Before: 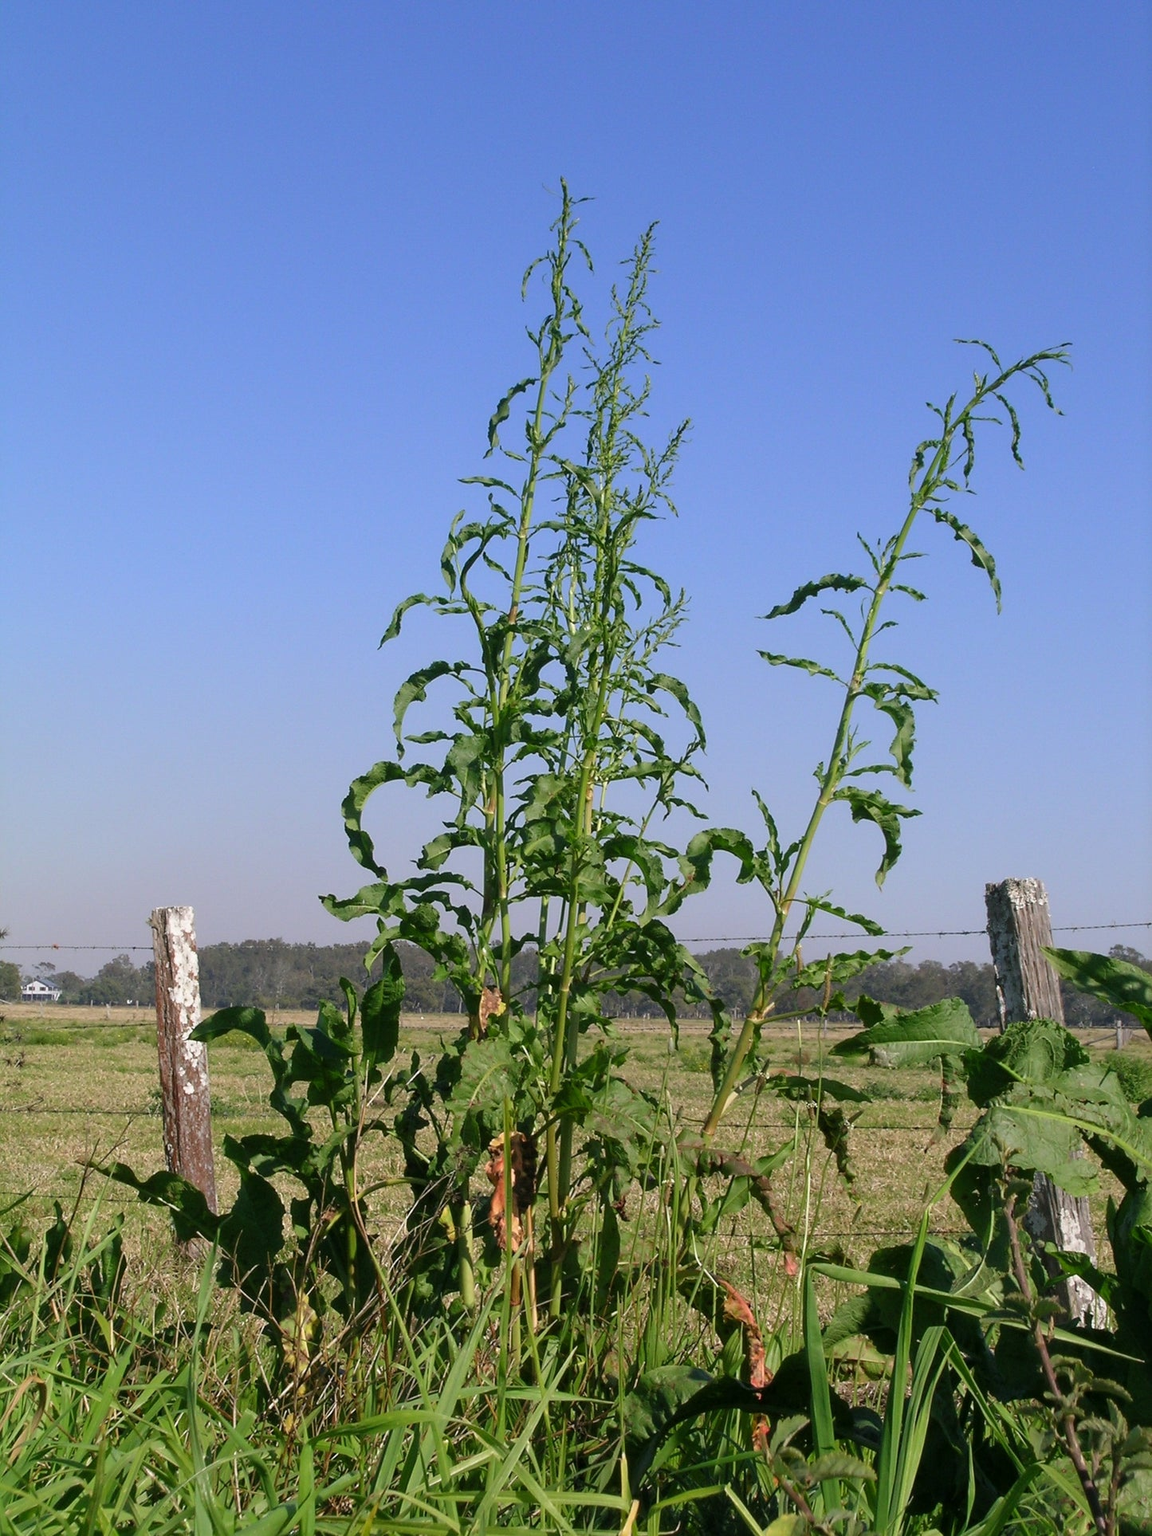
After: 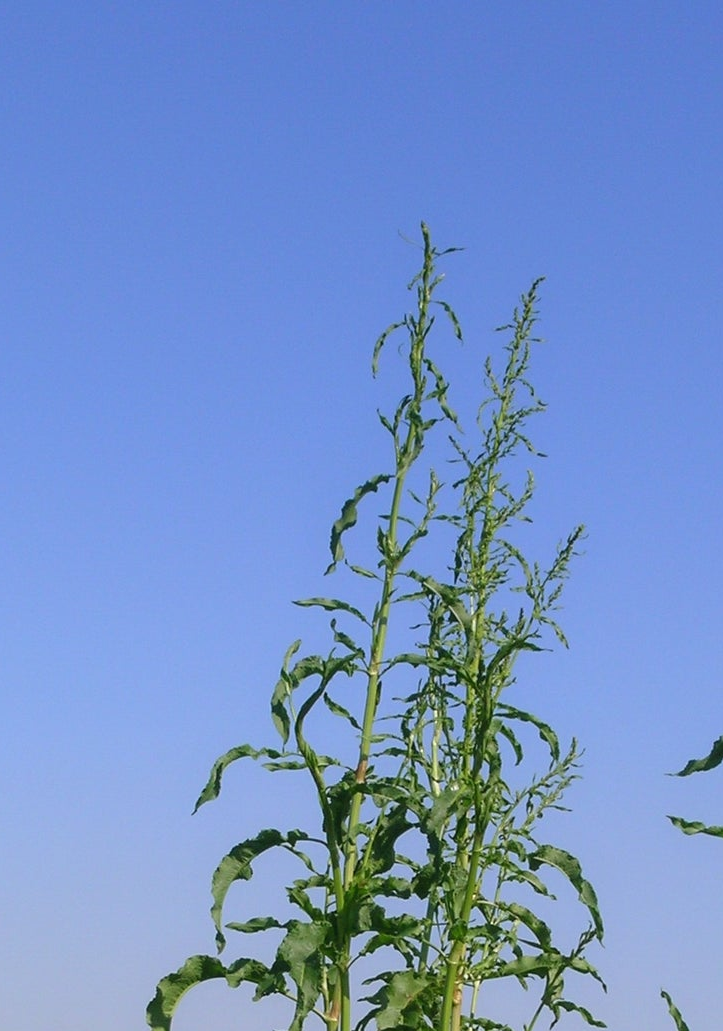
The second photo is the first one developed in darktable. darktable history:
crop: left 19.556%, right 30.401%, bottom 46.458%
contrast equalizer: y [[0.5, 0.5, 0.472, 0.5, 0.5, 0.5], [0.5 ×6], [0.5 ×6], [0 ×6], [0 ×6]]
exposure: exposure 0.014 EV, compensate highlight preservation false
